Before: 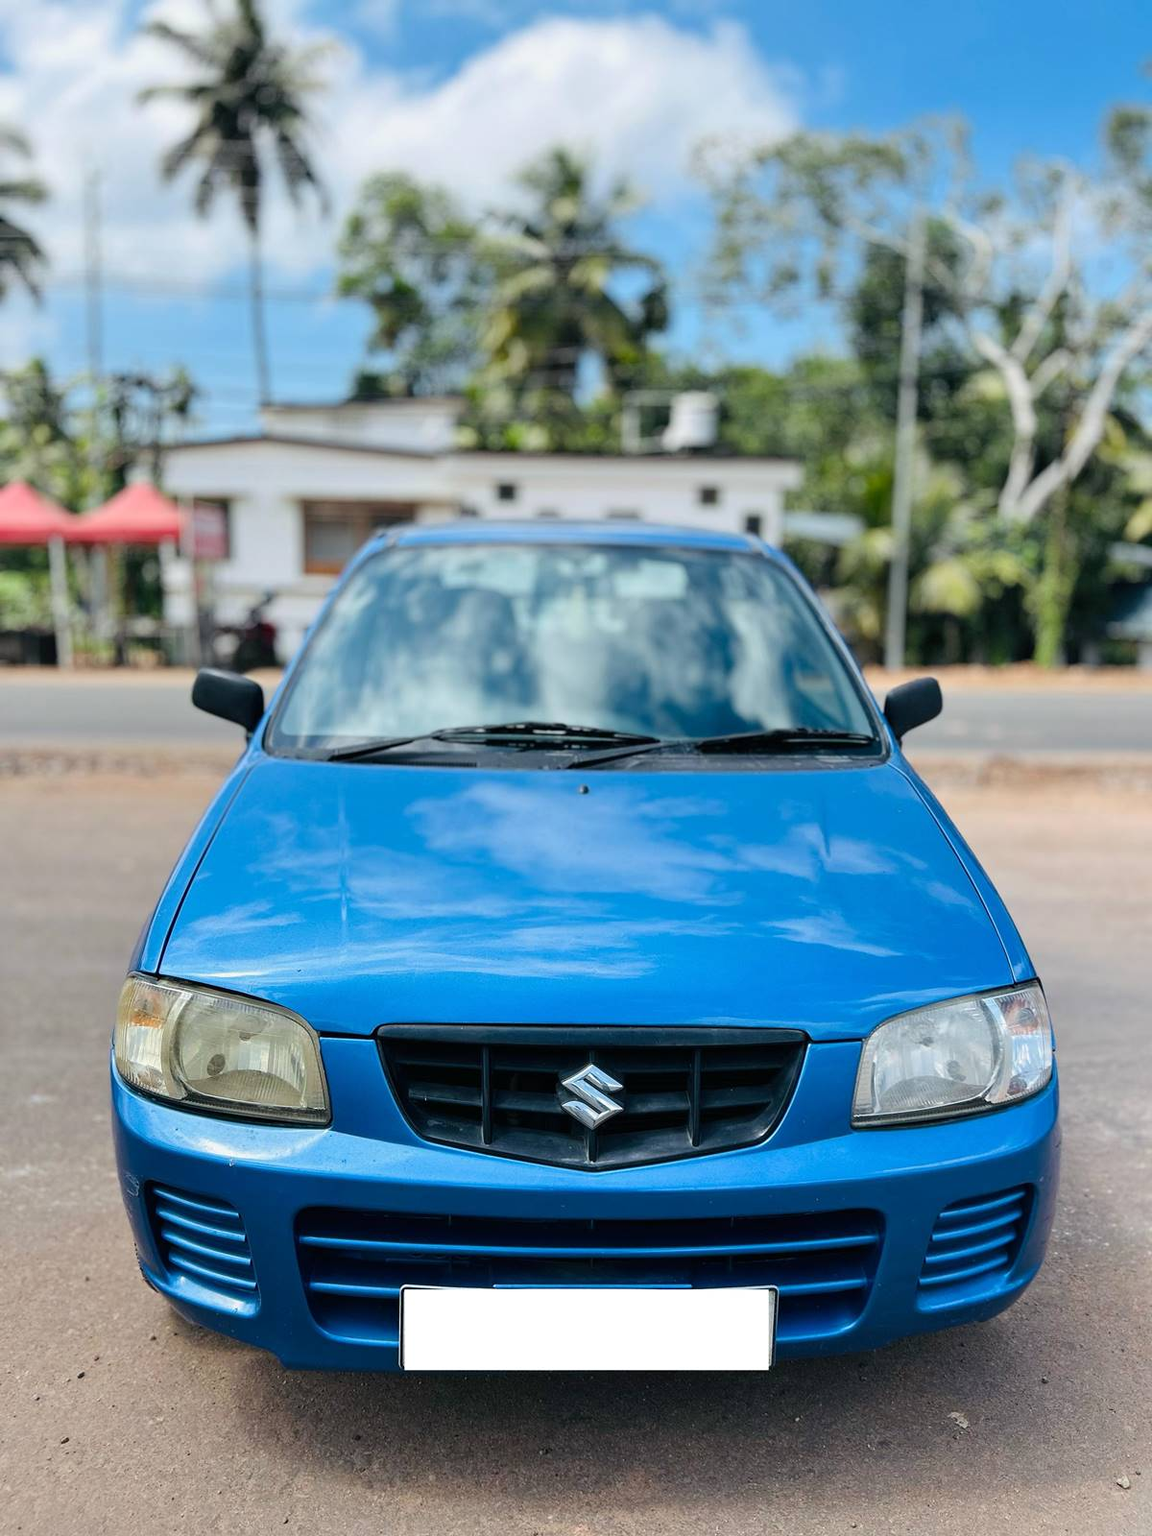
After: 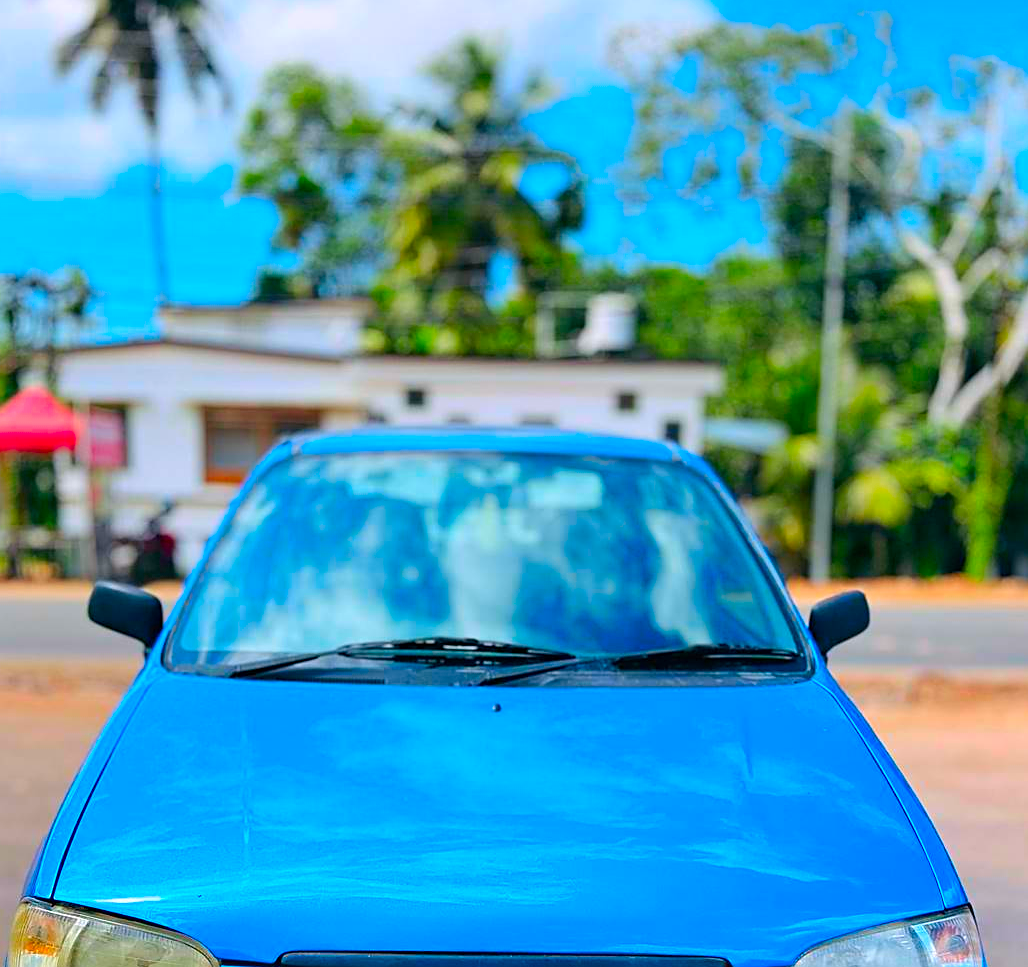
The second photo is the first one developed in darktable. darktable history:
crop and rotate: left 9.345%, top 7.22%, right 4.982%, bottom 32.331%
sharpen: amount 0.478
color correction: highlights a* 1.59, highlights b* -1.7, saturation 2.48
